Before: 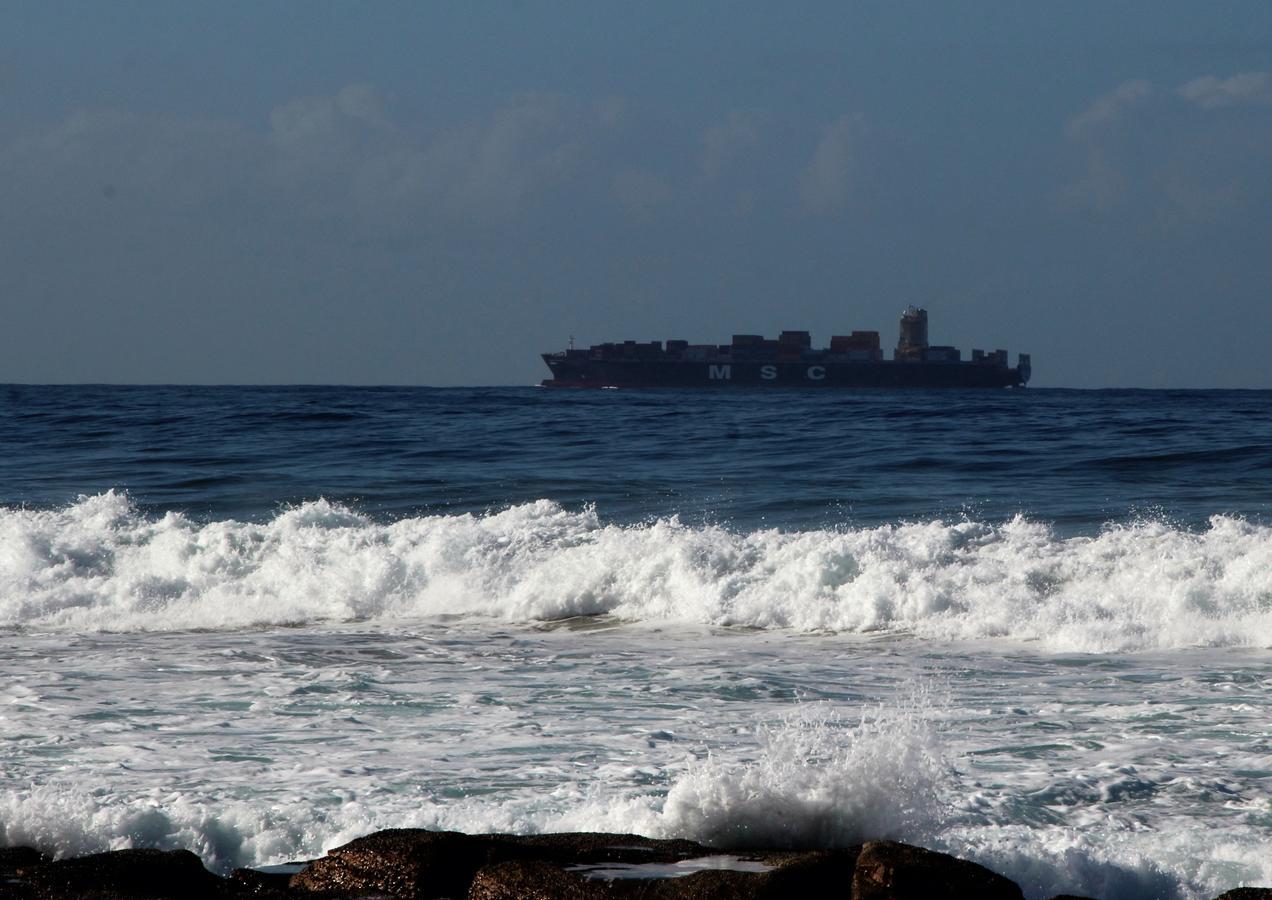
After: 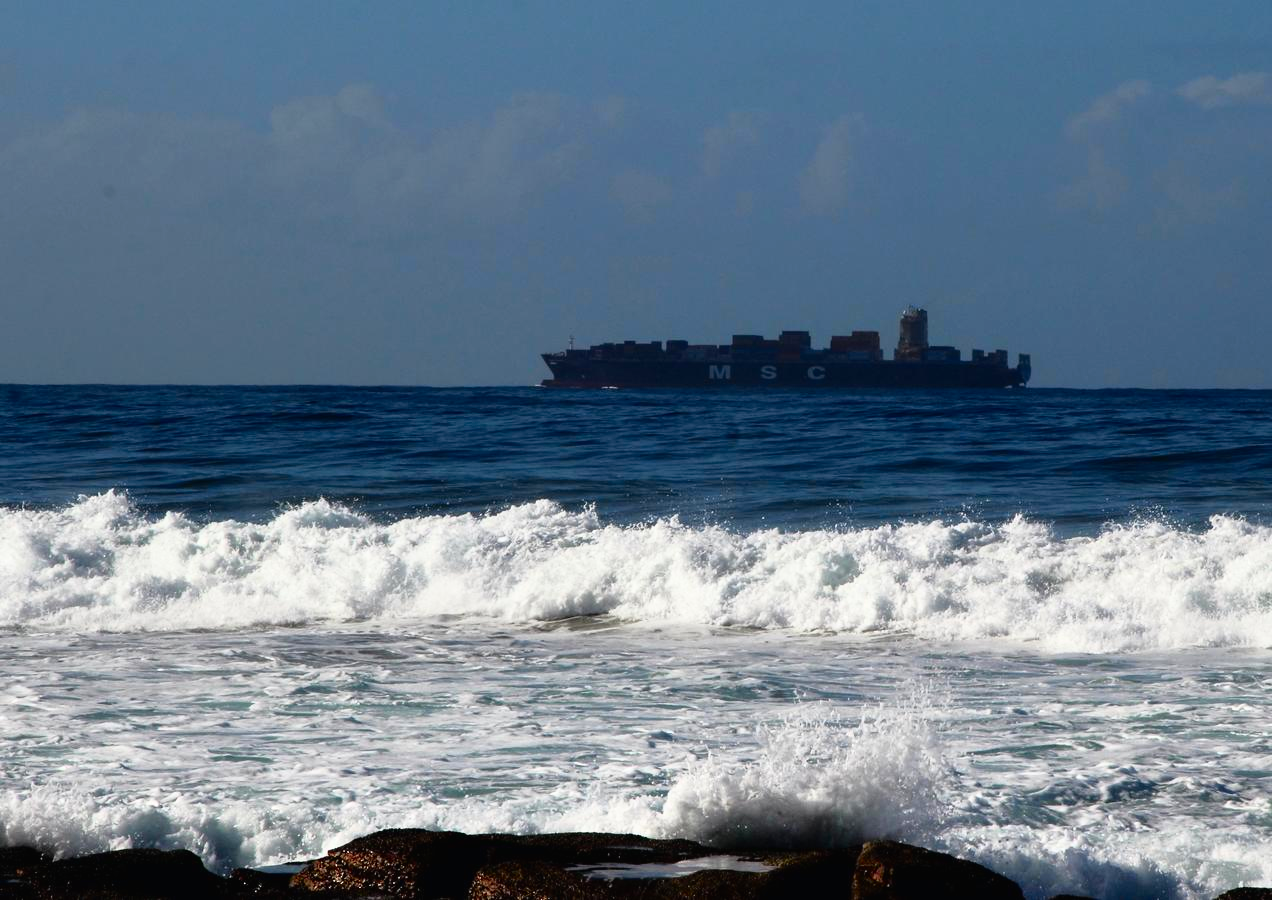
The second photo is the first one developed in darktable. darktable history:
tone curve: curves: ch0 [(0, 0.01) (0.037, 0.032) (0.131, 0.108) (0.275, 0.286) (0.483, 0.517) (0.61, 0.661) (0.697, 0.768) (0.797, 0.876) (0.888, 0.952) (0.997, 0.995)]; ch1 [(0, 0) (0.312, 0.262) (0.425, 0.402) (0.5, 0.5) (0.527, 0.532) (0.556, 0.585) (0.683, 0.706) (0.746, 0.77) (1, 1)]; ch2 [(0, 0) (0.223, 0.185) (0.333, 0.284) (0.432, 0.4) (0.502, 0.502) (0.525, 0.527) (0.545, 0.564) (0.587, 0.613) (0.636, 0.654) (0.711, 0.729) (0.845, 0.855) (0.998, 0.977)], color space Lab, independent channels, preserve colors none
